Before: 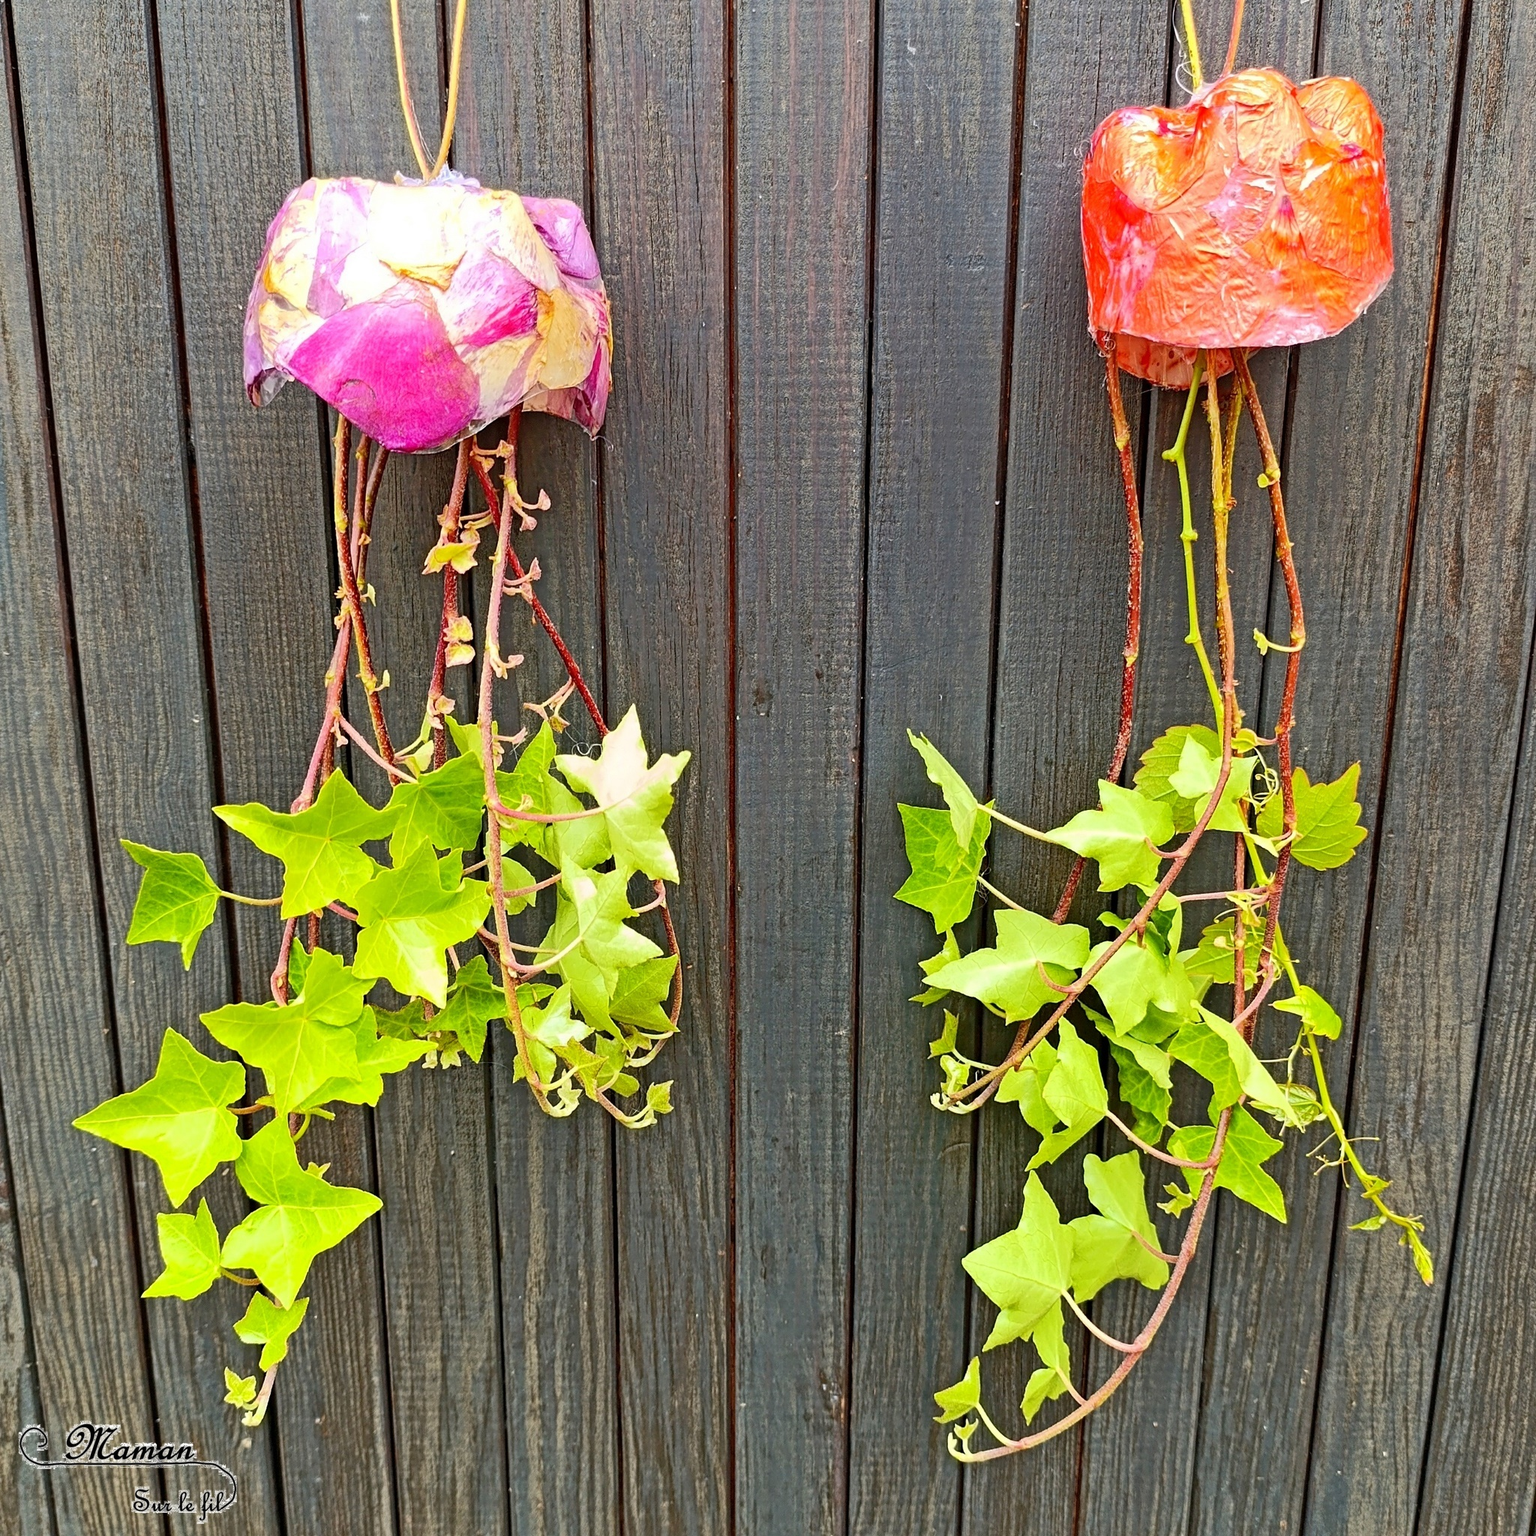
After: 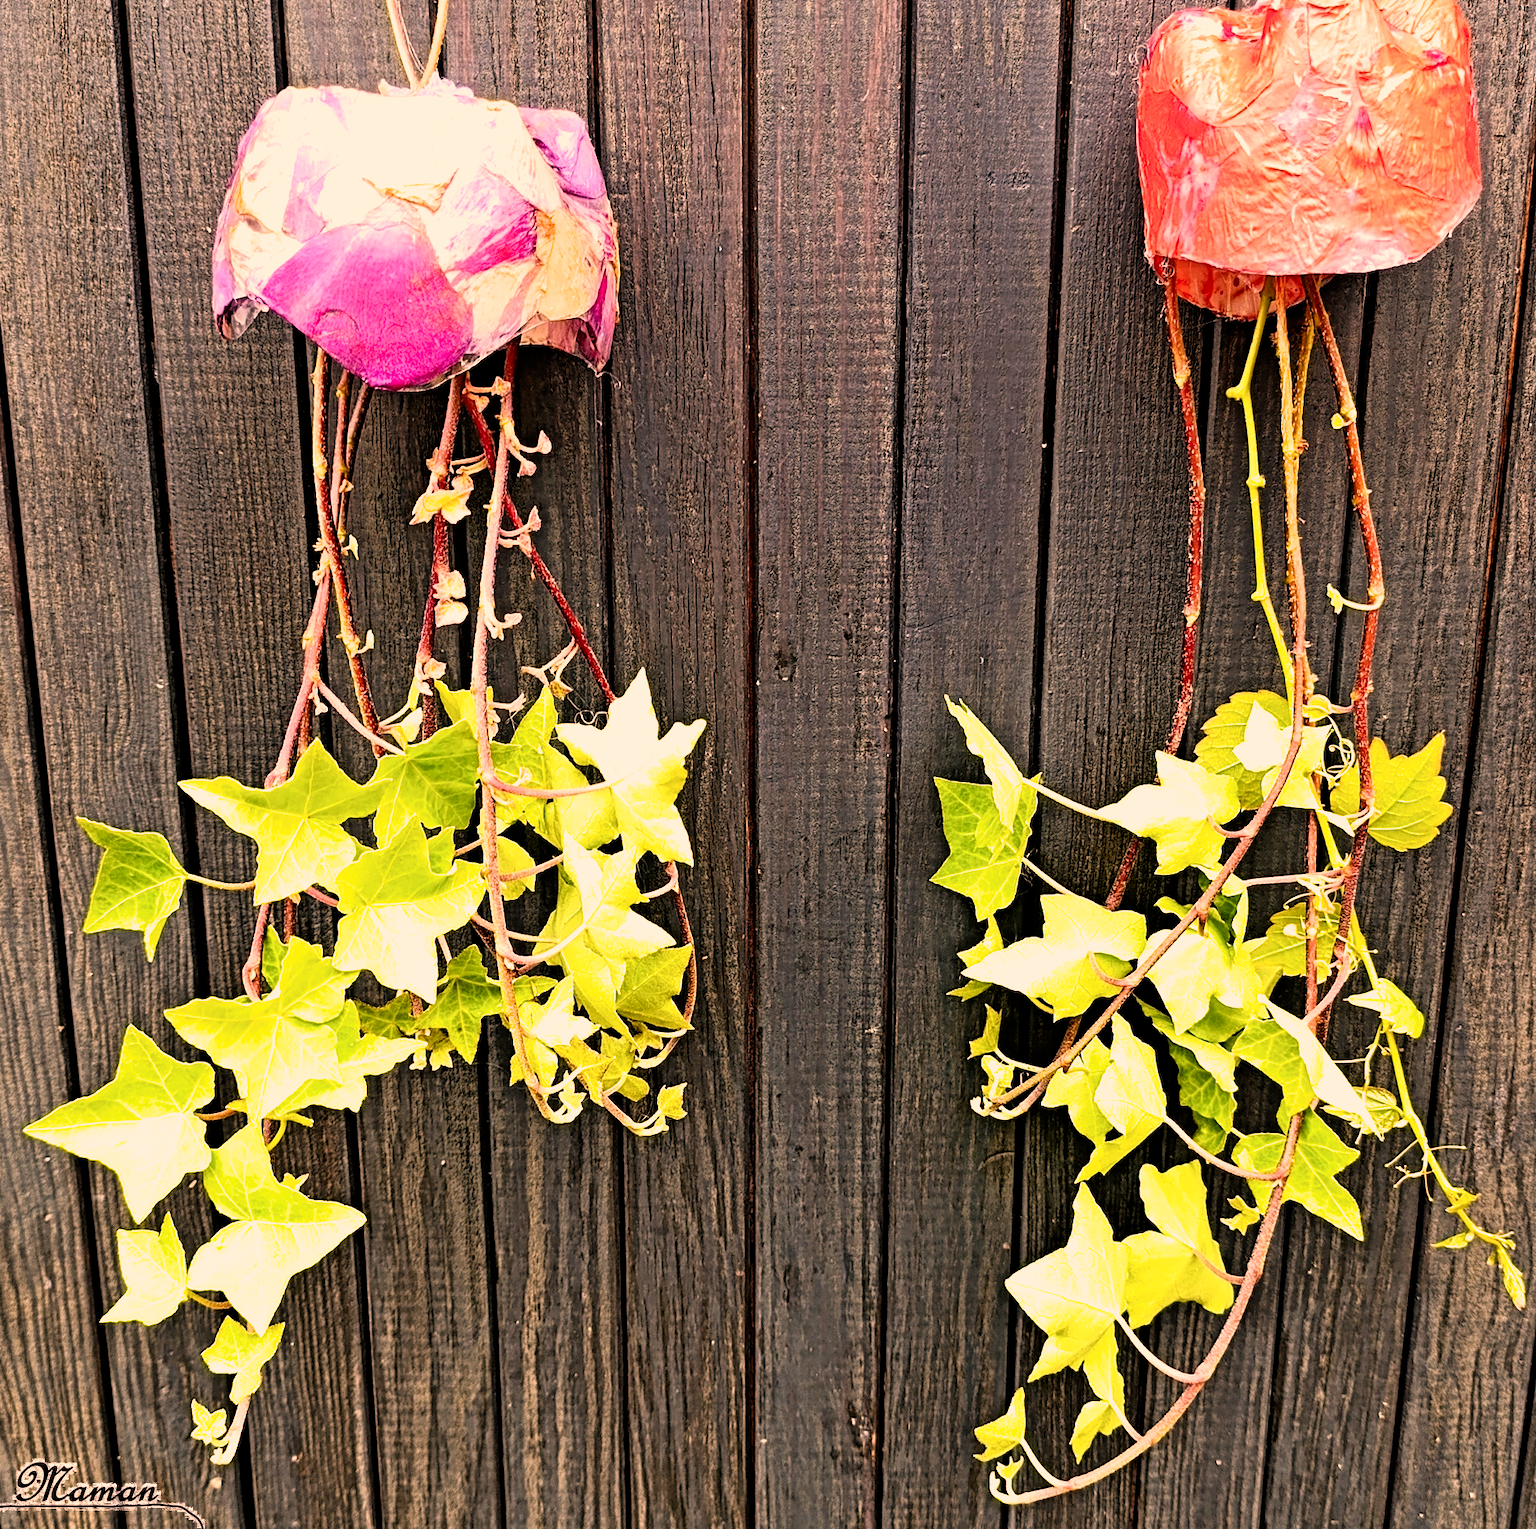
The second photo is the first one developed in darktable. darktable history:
crop: left 3.354%, top 6.469%, right 6.011%, bottom 3.254%
color correction: highlights a* 20.38, highlights b* 19.61
filmic rgb: black relative exposure -3.62 EV, white relative exposure 2.17 EV, threshold 5.99 EV, hardness 3.64, enable highlight reconstruction true
